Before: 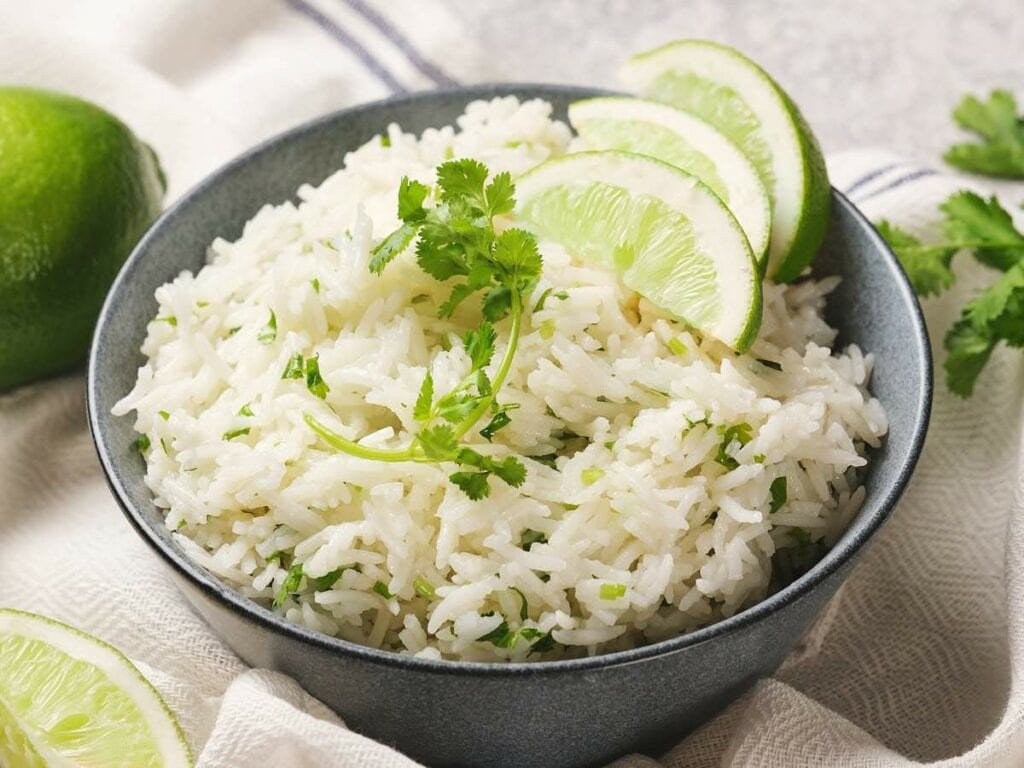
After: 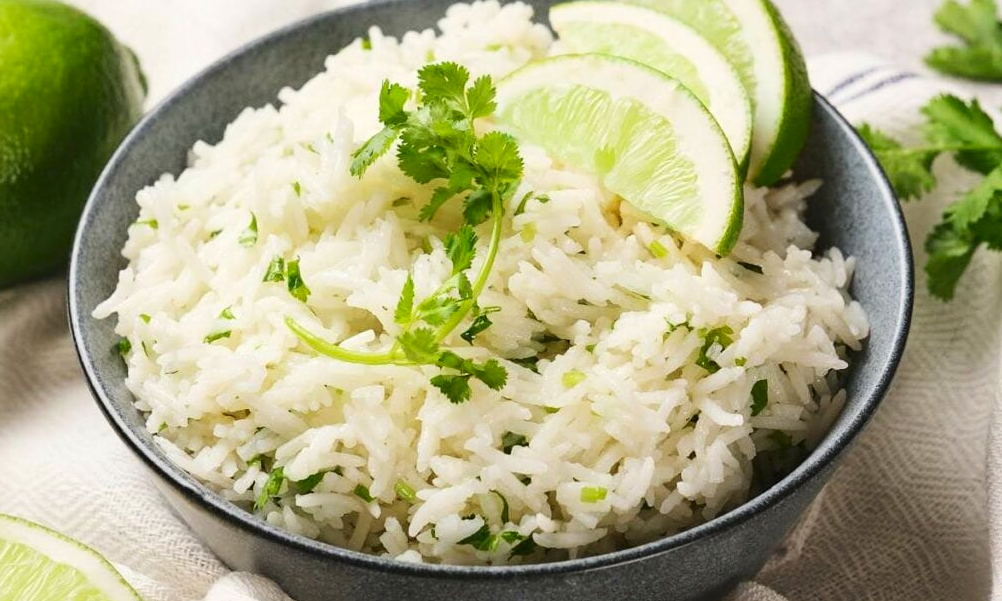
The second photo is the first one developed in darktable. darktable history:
crop and rotate: left 1.92%, top 12.7%, right 0.186%, bottom 8.99%
contrast brightness saturation: contrast 0.148, brightness -0.007, saturation 0.097
